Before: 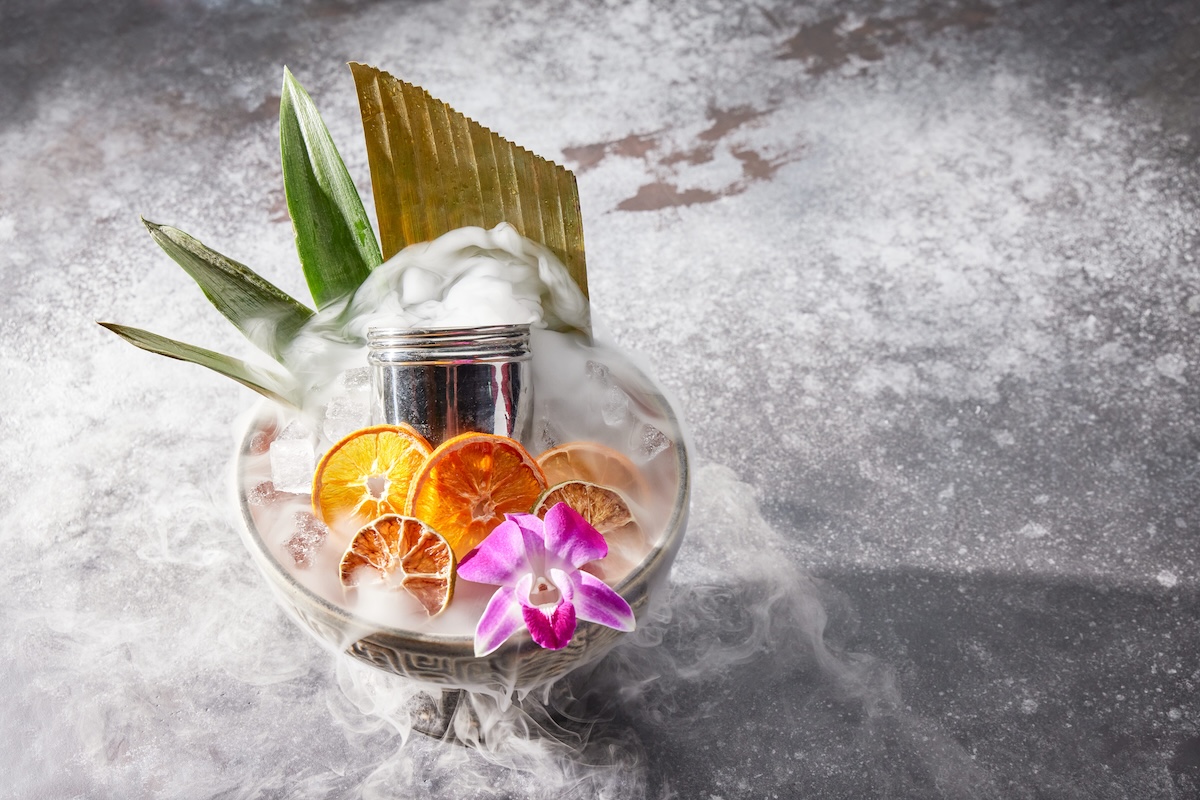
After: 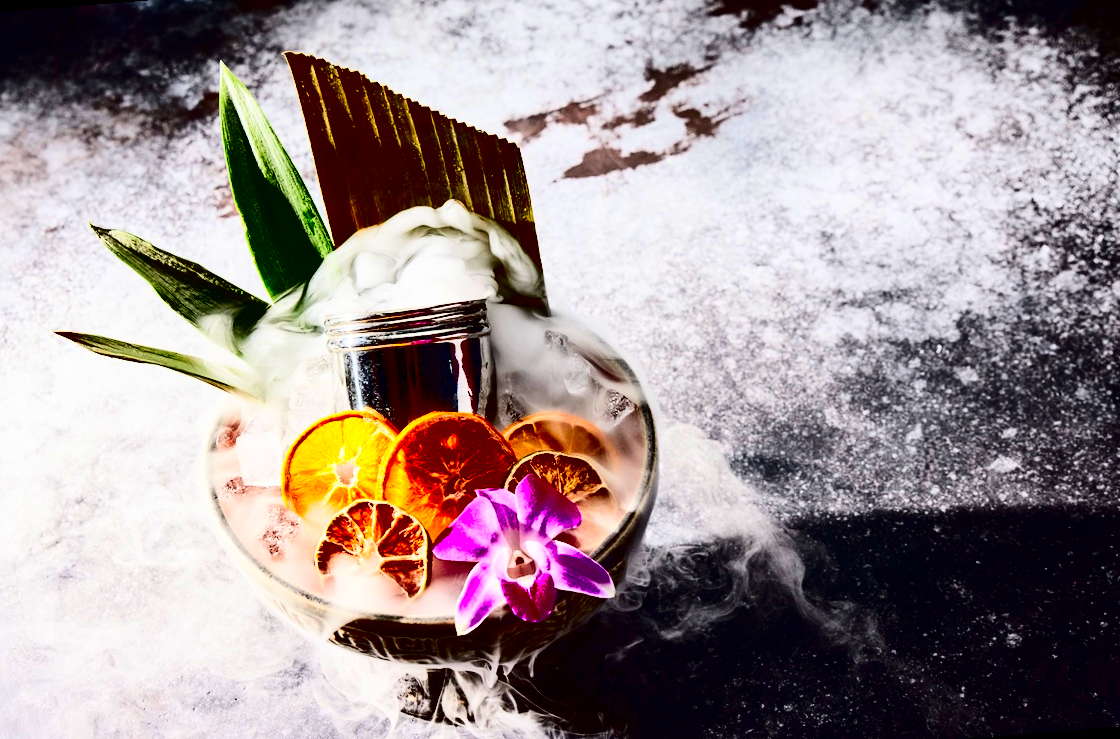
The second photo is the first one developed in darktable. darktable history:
contrast brightness saturation: contrast 0.77, brightness -1, saturation 1
rotate and perspective: rotation -4.57°, crop left 0.054, crop right 0.944, crop top 0.087, crop bottom 0.914
